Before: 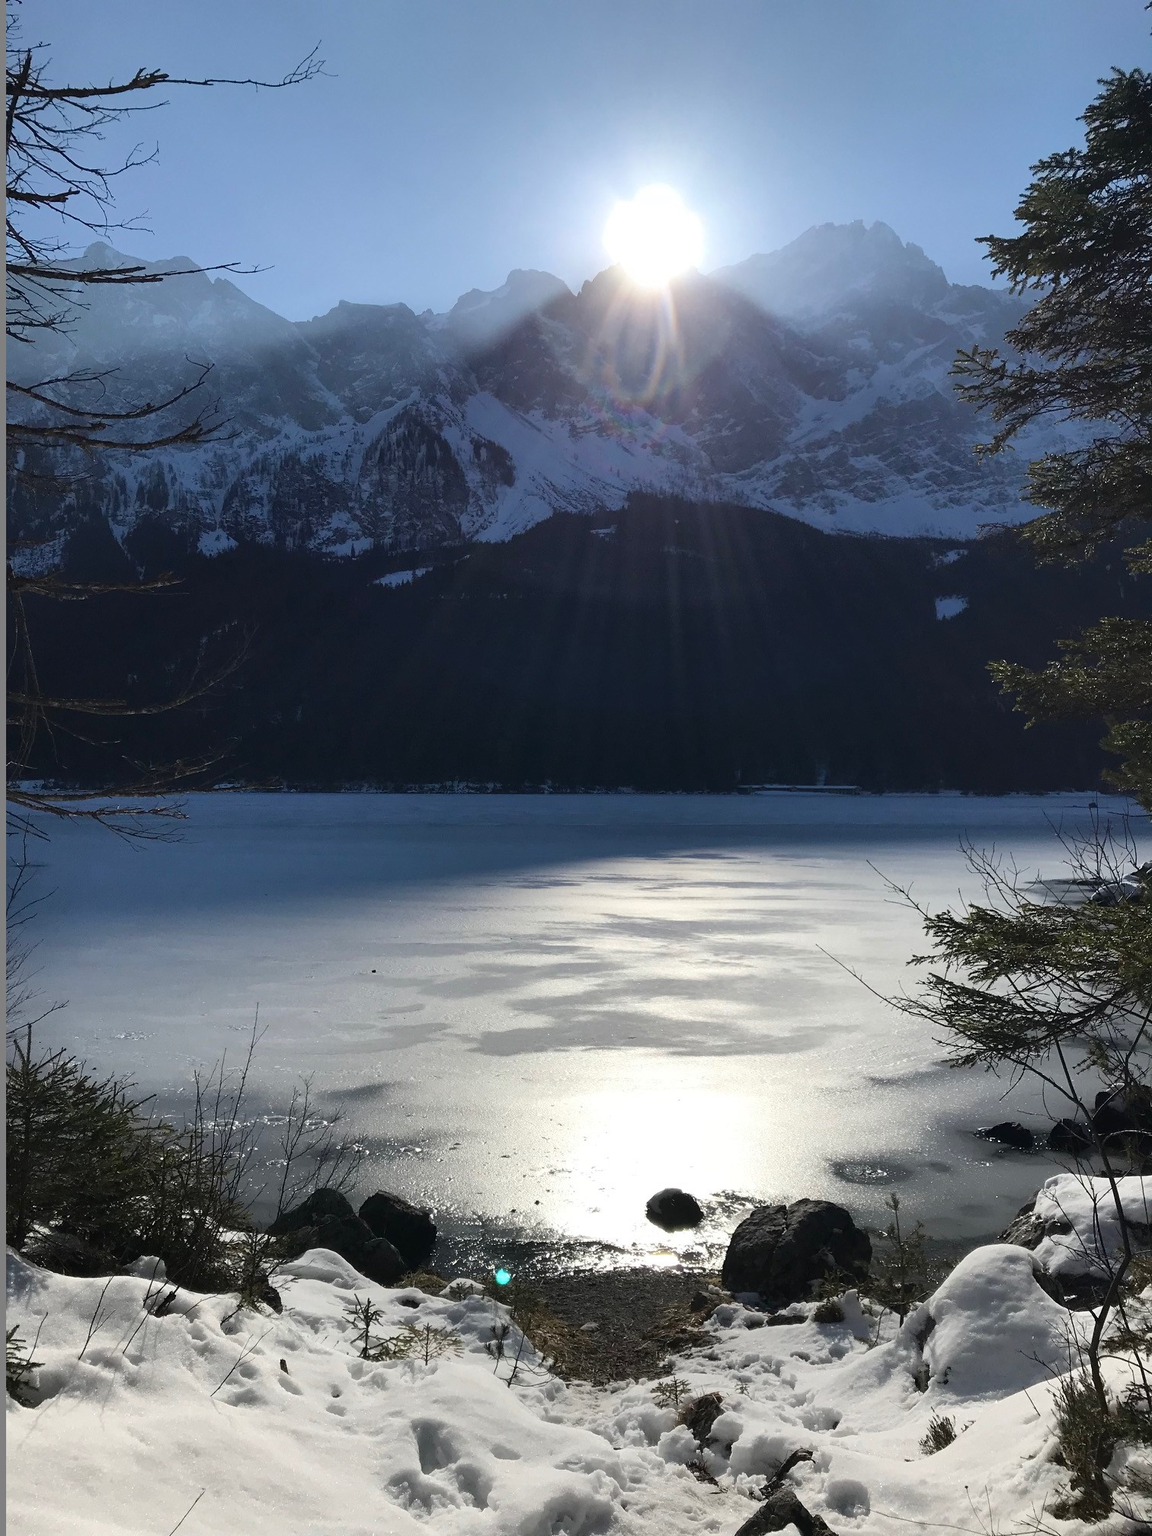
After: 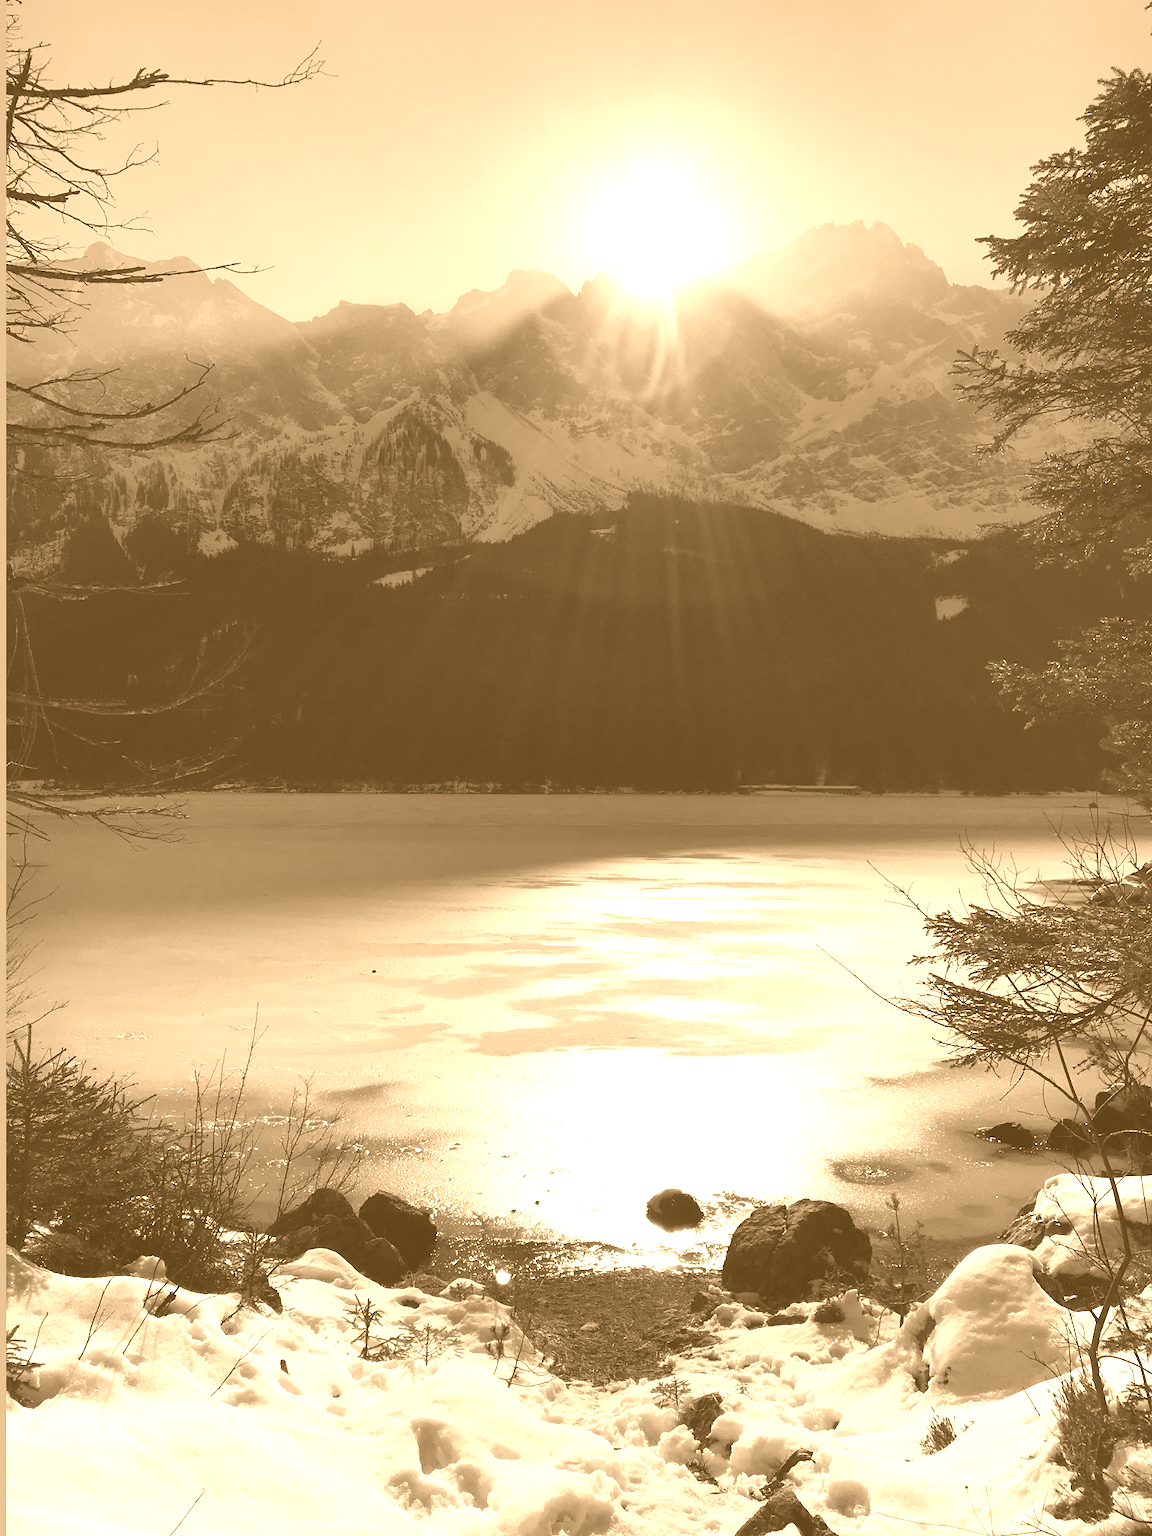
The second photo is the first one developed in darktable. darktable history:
white balance: red 1.004, blue 1.096
colorize: hue 28.8°, source mix 100%
